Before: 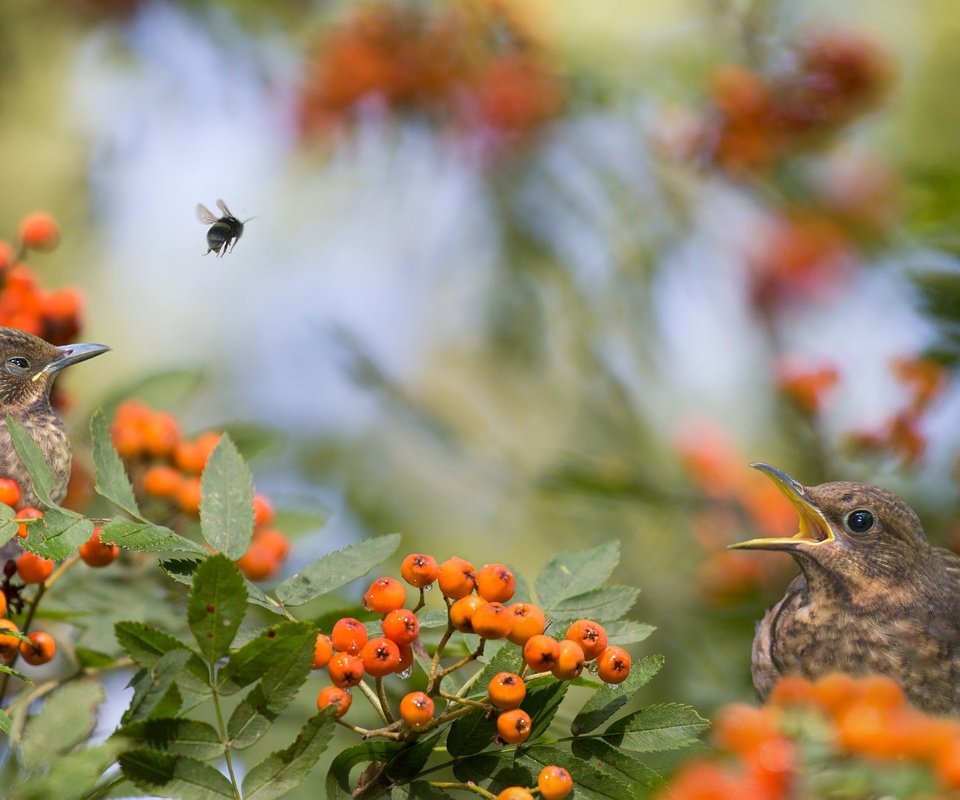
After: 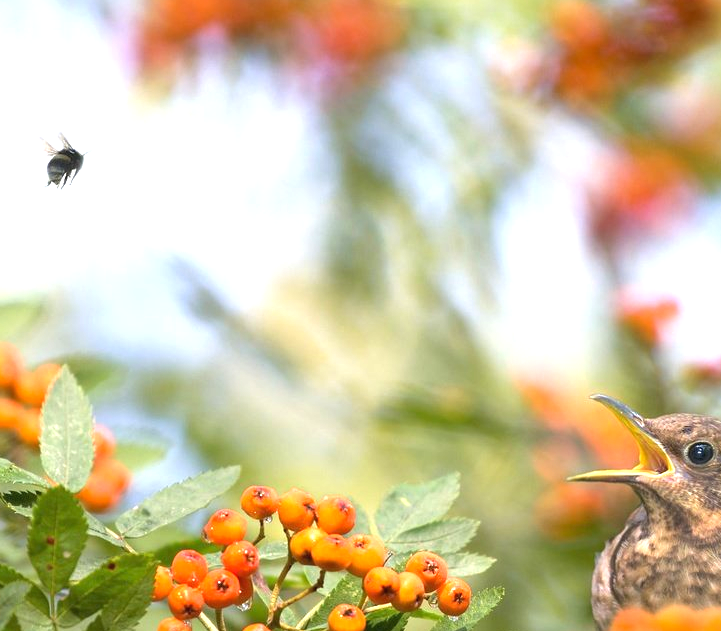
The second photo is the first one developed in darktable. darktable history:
crop: left 16.717%, top 8.574%, right 8.163%, bottom 12.431%
shadows and highlights: shadows 25.44, highlights -23.84
exposure: black level correction 0, exposure 1.095 EV, compensate highlight preservation false
